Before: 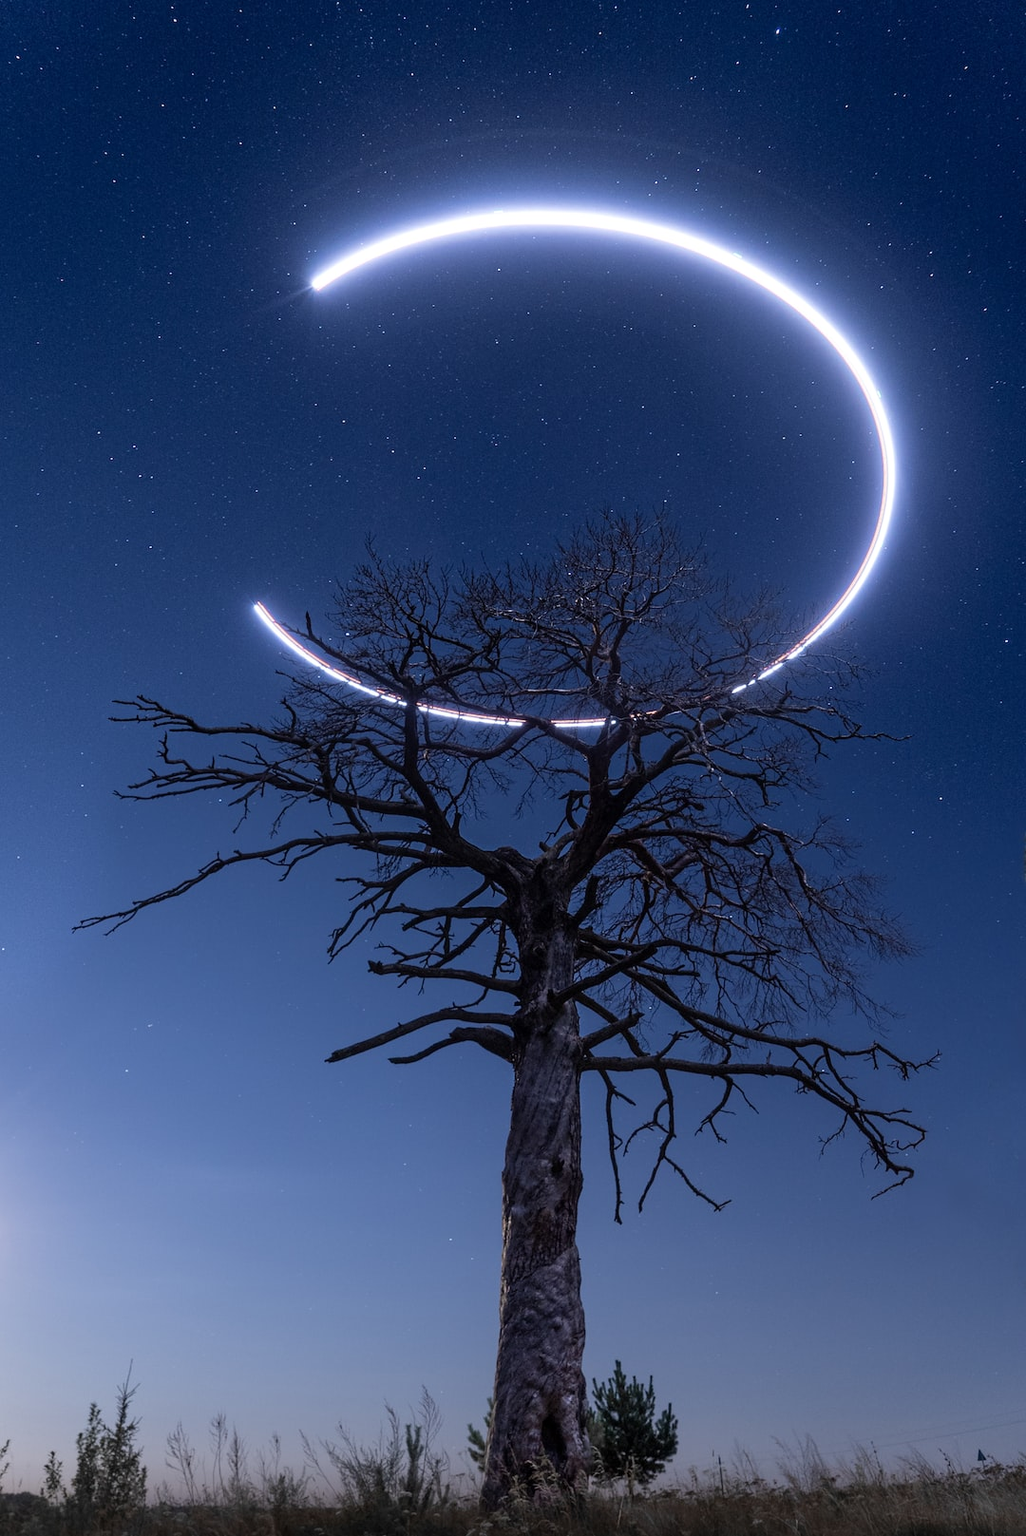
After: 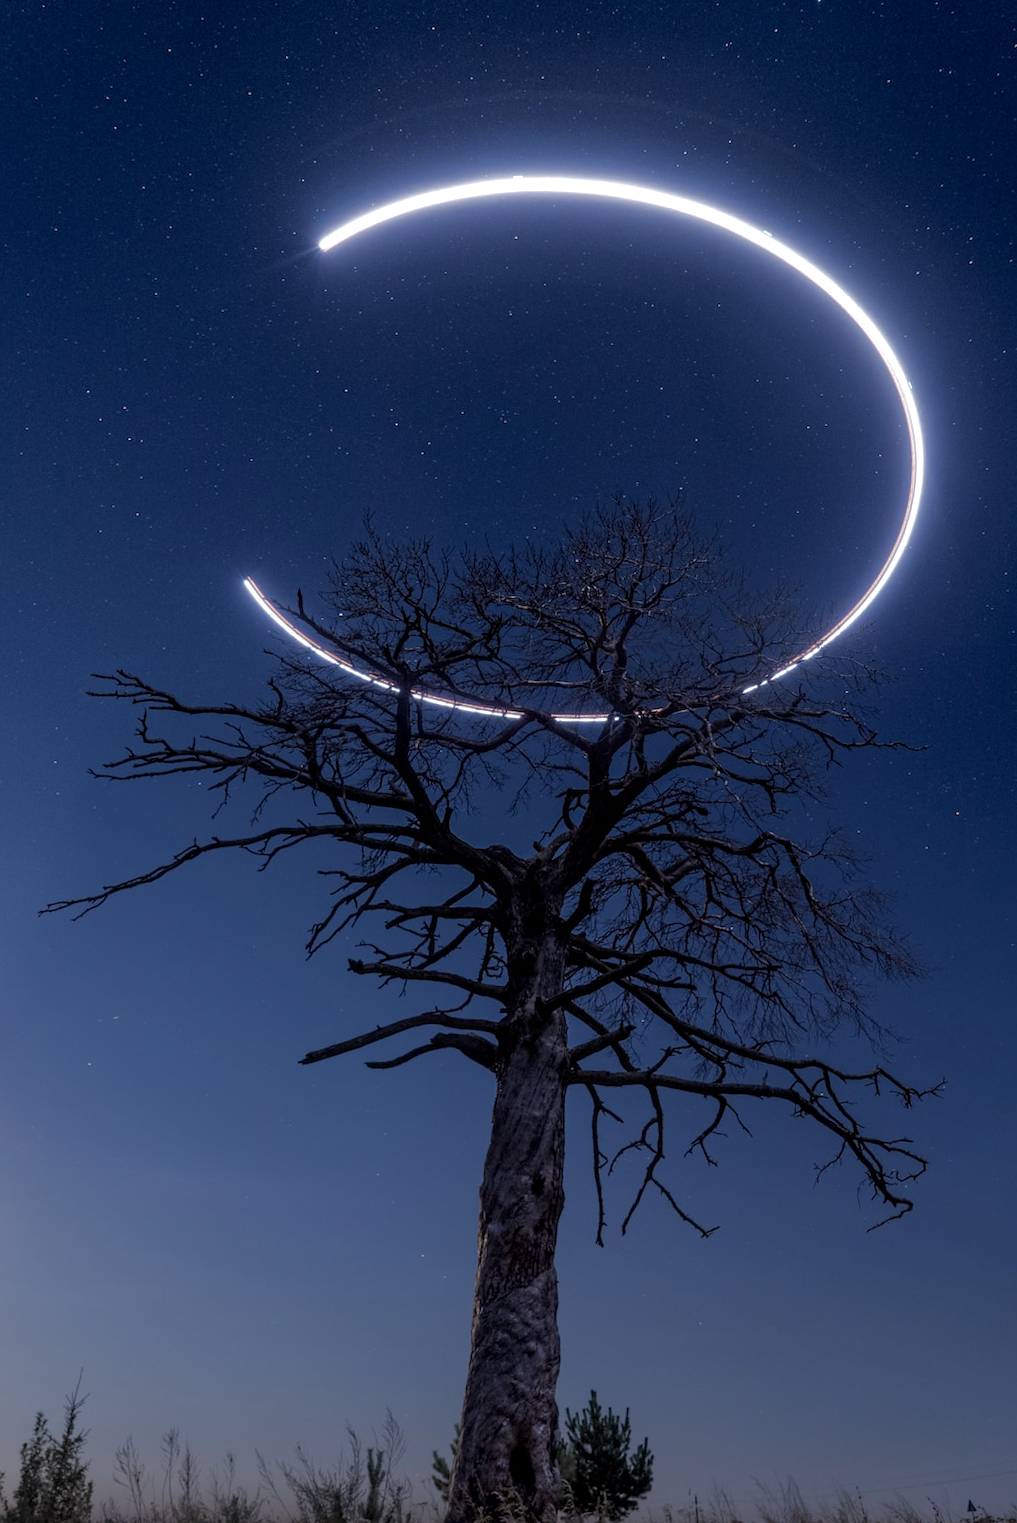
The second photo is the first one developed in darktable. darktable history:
crop and rotate: angle -2.38°
base curve: curves: ch0 [(0, 0) (0.826, 0.587) (1, 1)]
local contrast: highlights 100%, shadows 100%, detail 120%, midtone range 0.2
